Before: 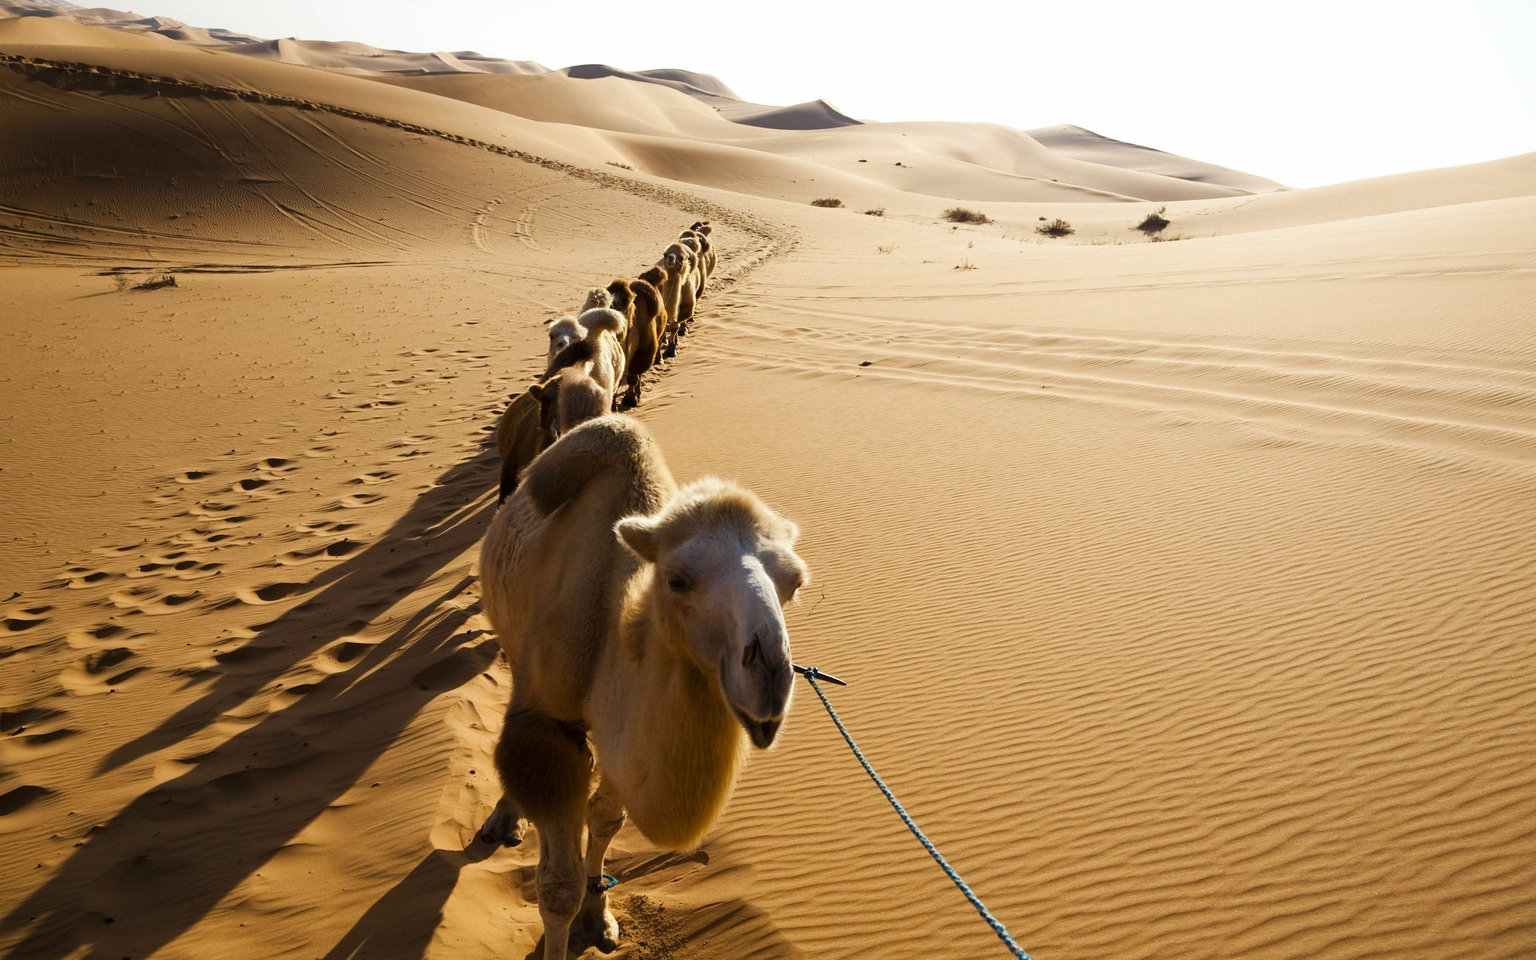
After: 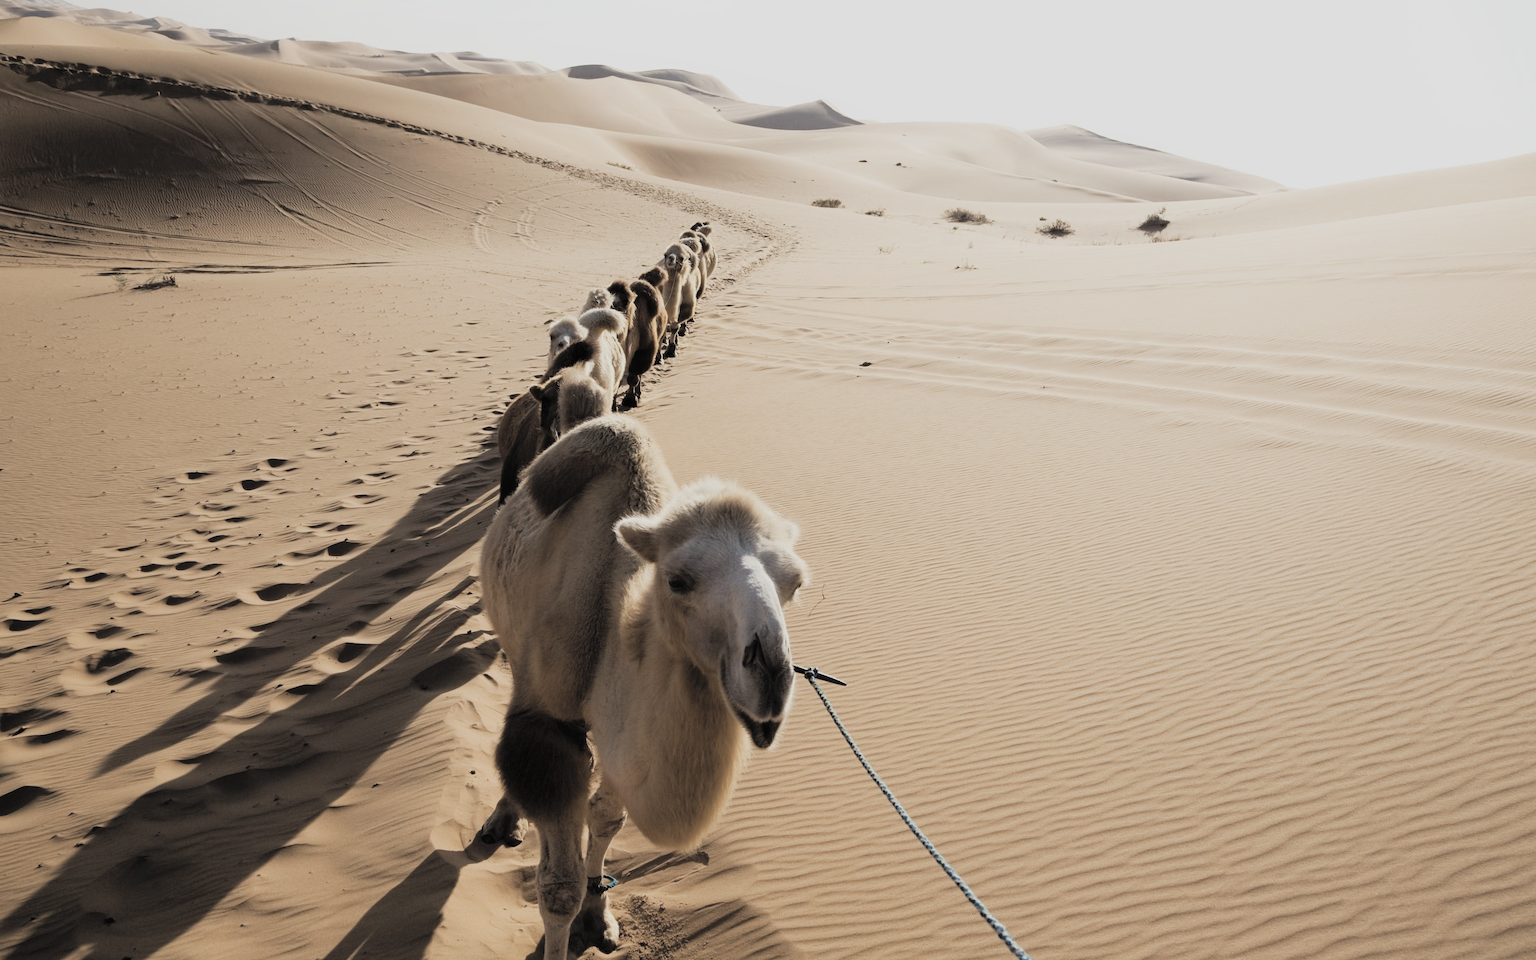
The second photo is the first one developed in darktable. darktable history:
filmic rgb: black relative exposure -7.65 EV, white relative exposure 4.56 EV, hardness 3.61
contrast brightness saturation: brightness 0.18, saturation -0.5
local contrast: mode bilateral grid, contrast 100, coarseness 100, detail 91%, midtone range 0.2
